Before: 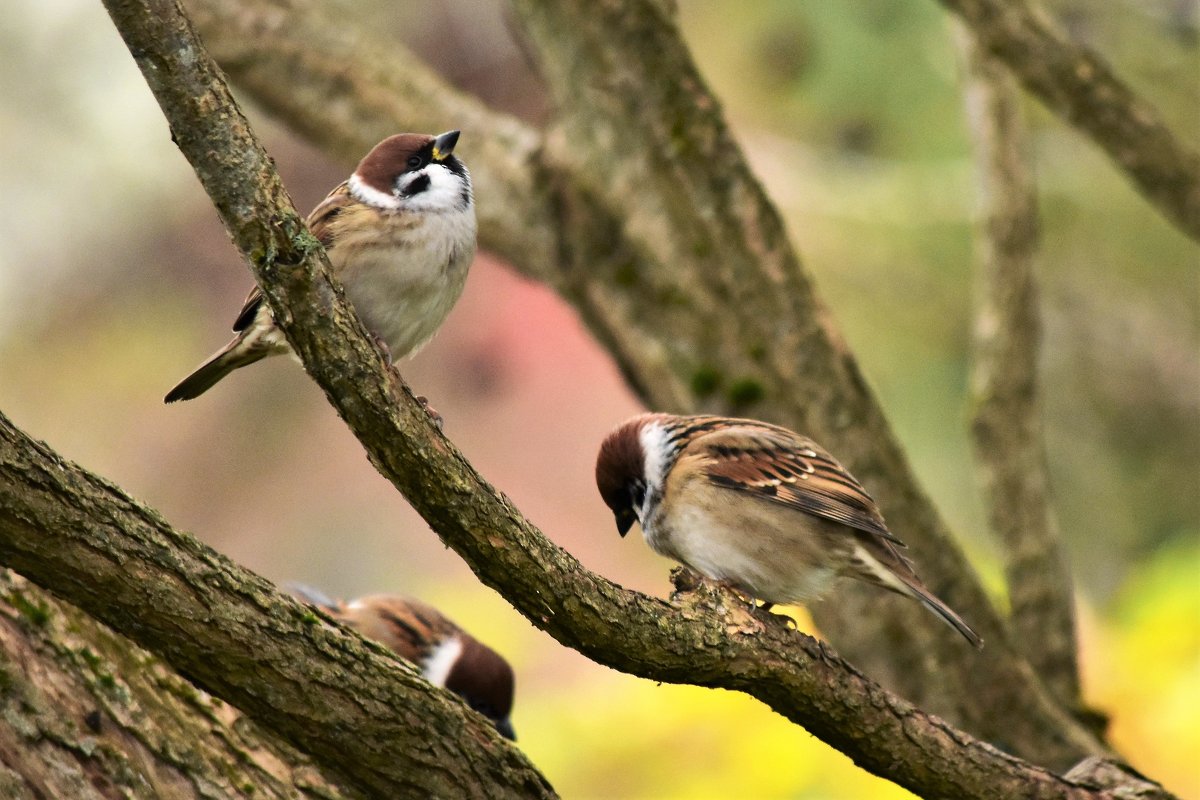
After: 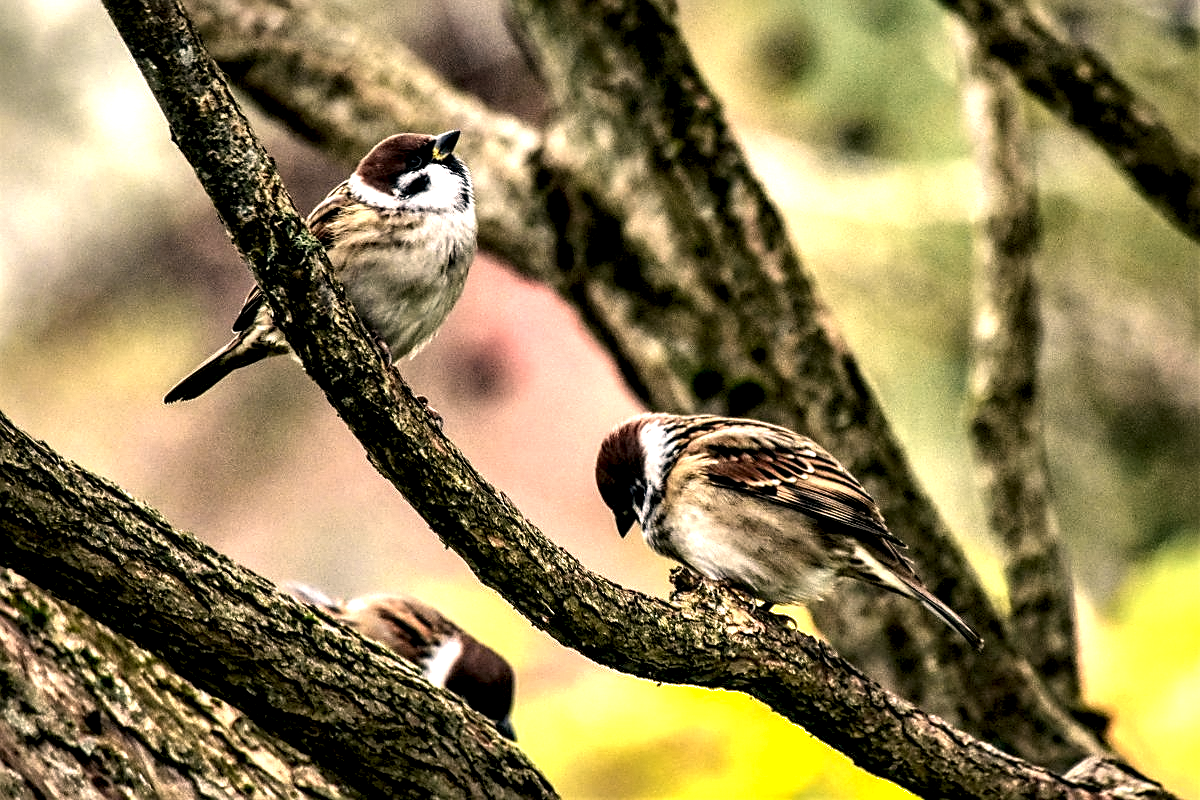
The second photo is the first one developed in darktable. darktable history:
color correction: highlights a* 5.46, highlights b* 5.32, shadows a* -4.28, shadows b* -5.18
local contrast: highlights 109%, shadows 41%, detail 292%
shadows and highlights: on, module defaults
sharpen: amount 0.463
